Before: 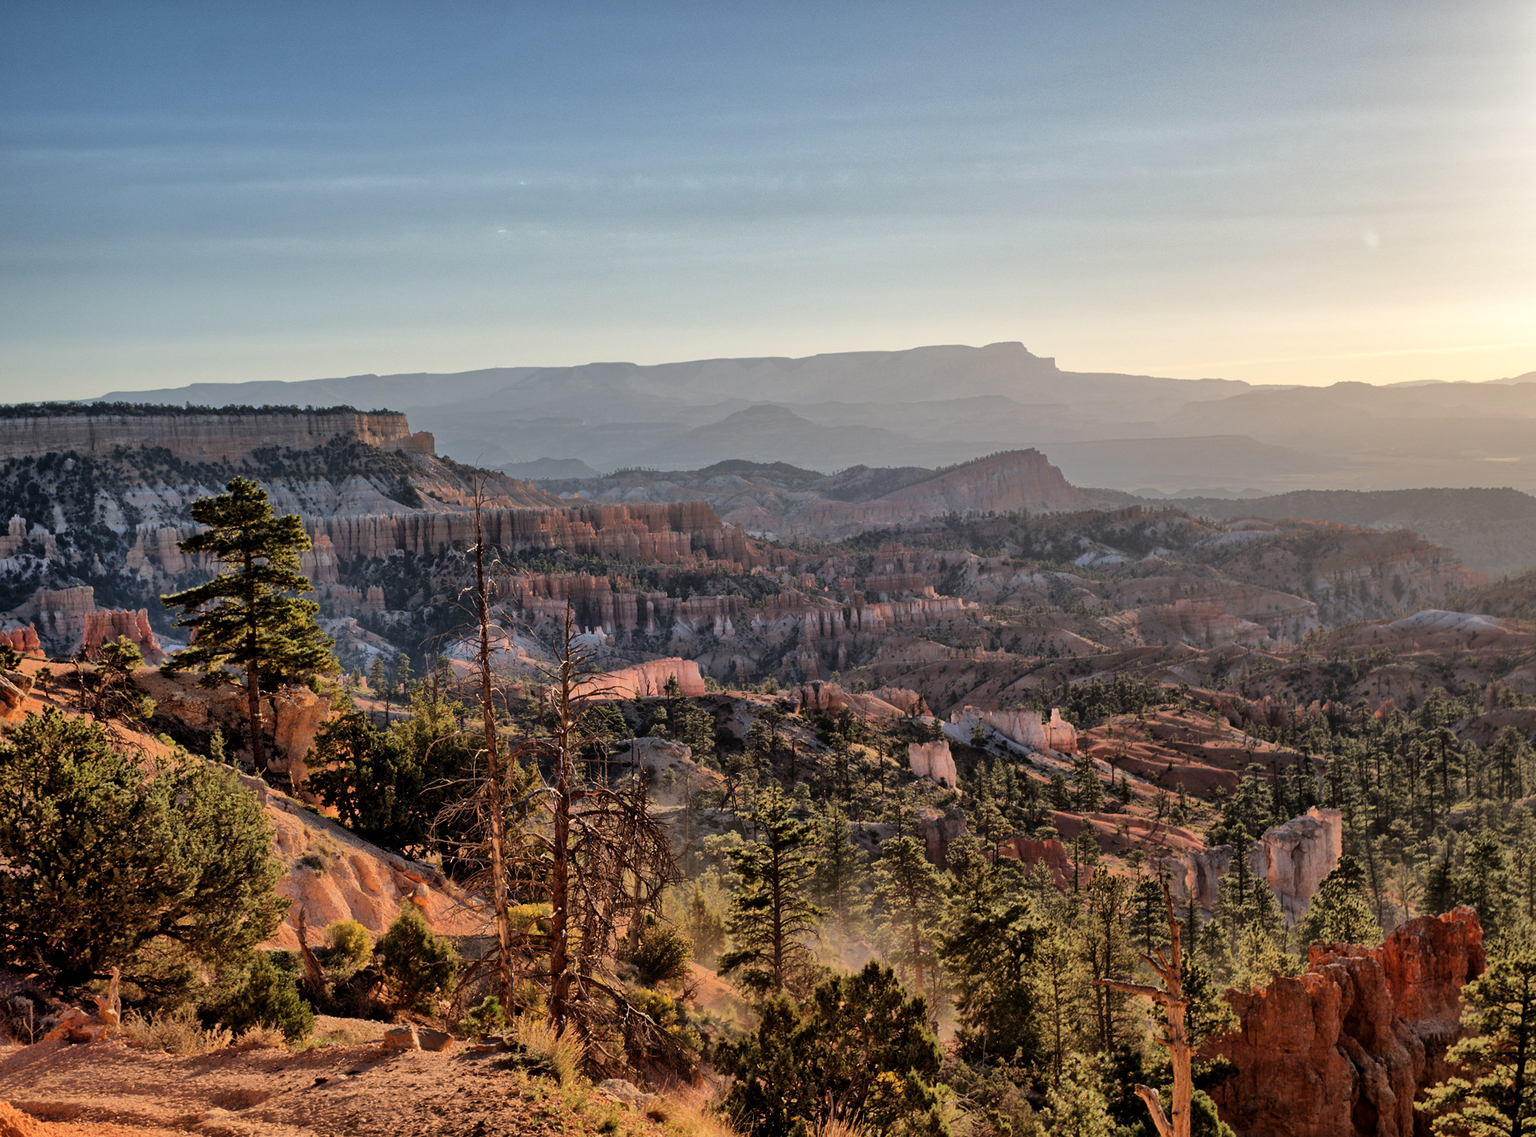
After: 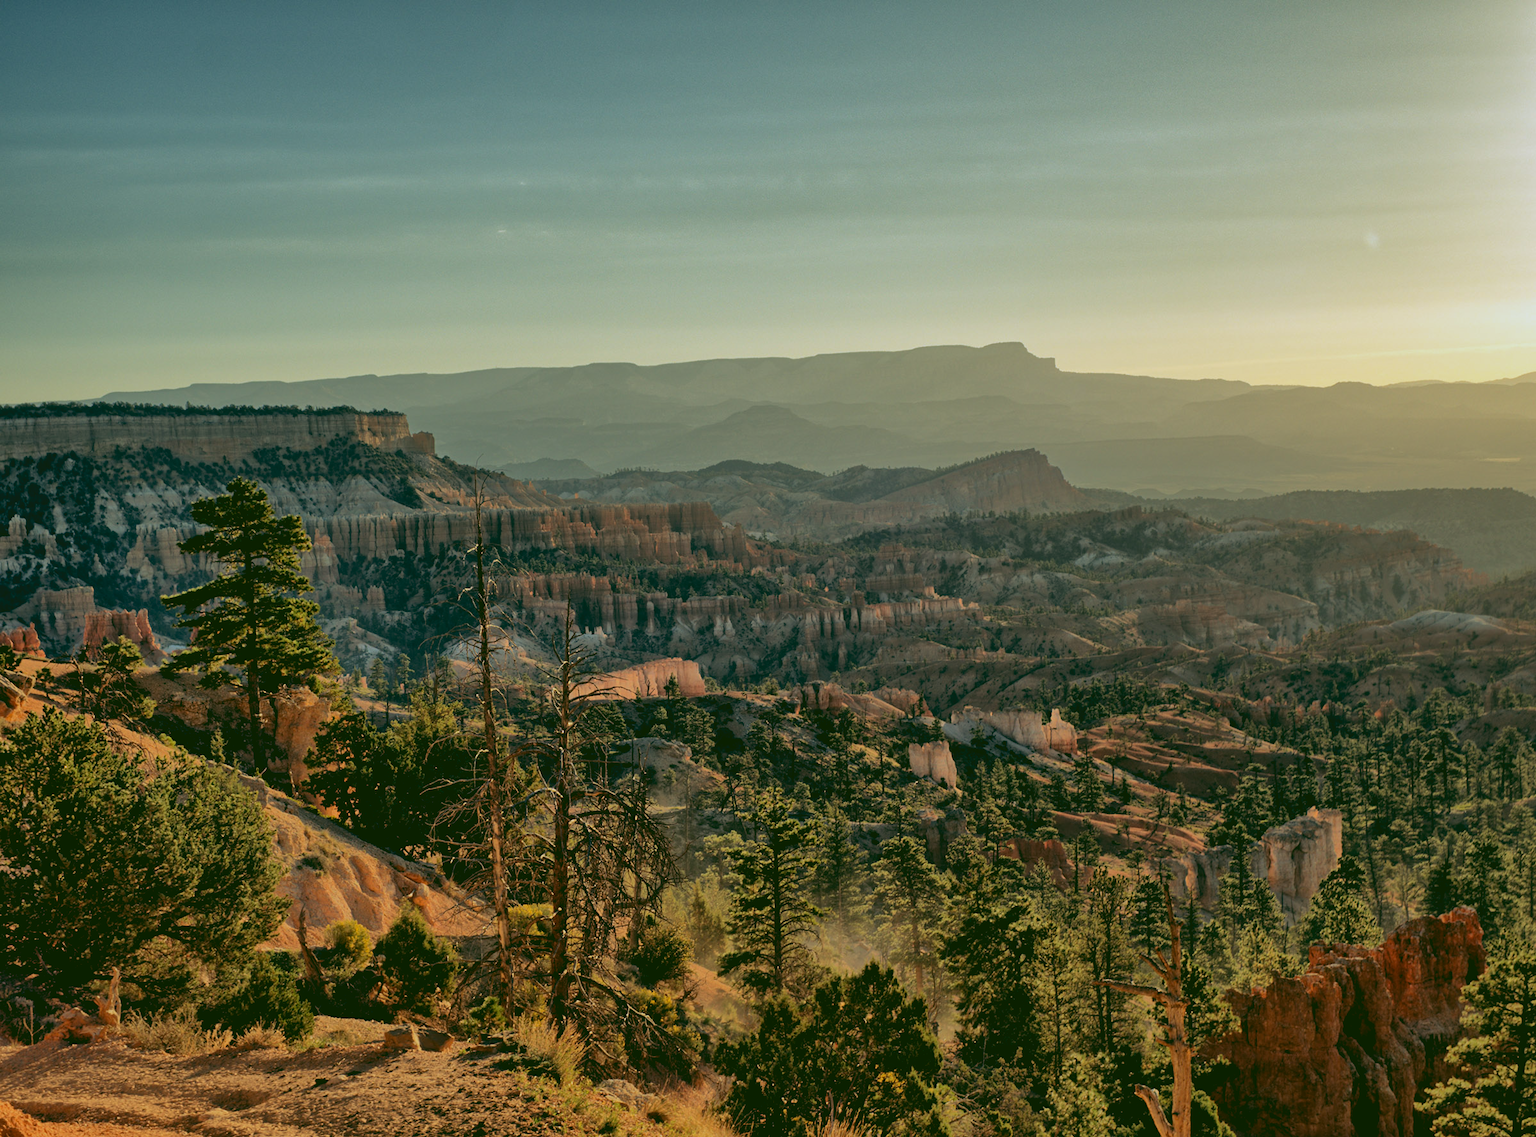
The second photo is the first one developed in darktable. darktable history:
exposure: black level correction 0.001, compensate highlight preservation false
rgb curve: curves: ch0 [(0.123, 0.061) (0.995, 0.887)]; ch1 [(0.06, 0.116) (1, 0.906)]; ch2 [(0, 0) (0.824, 0.69) (1, 1)], mode RGB, independent channels, compensate middle gray true
